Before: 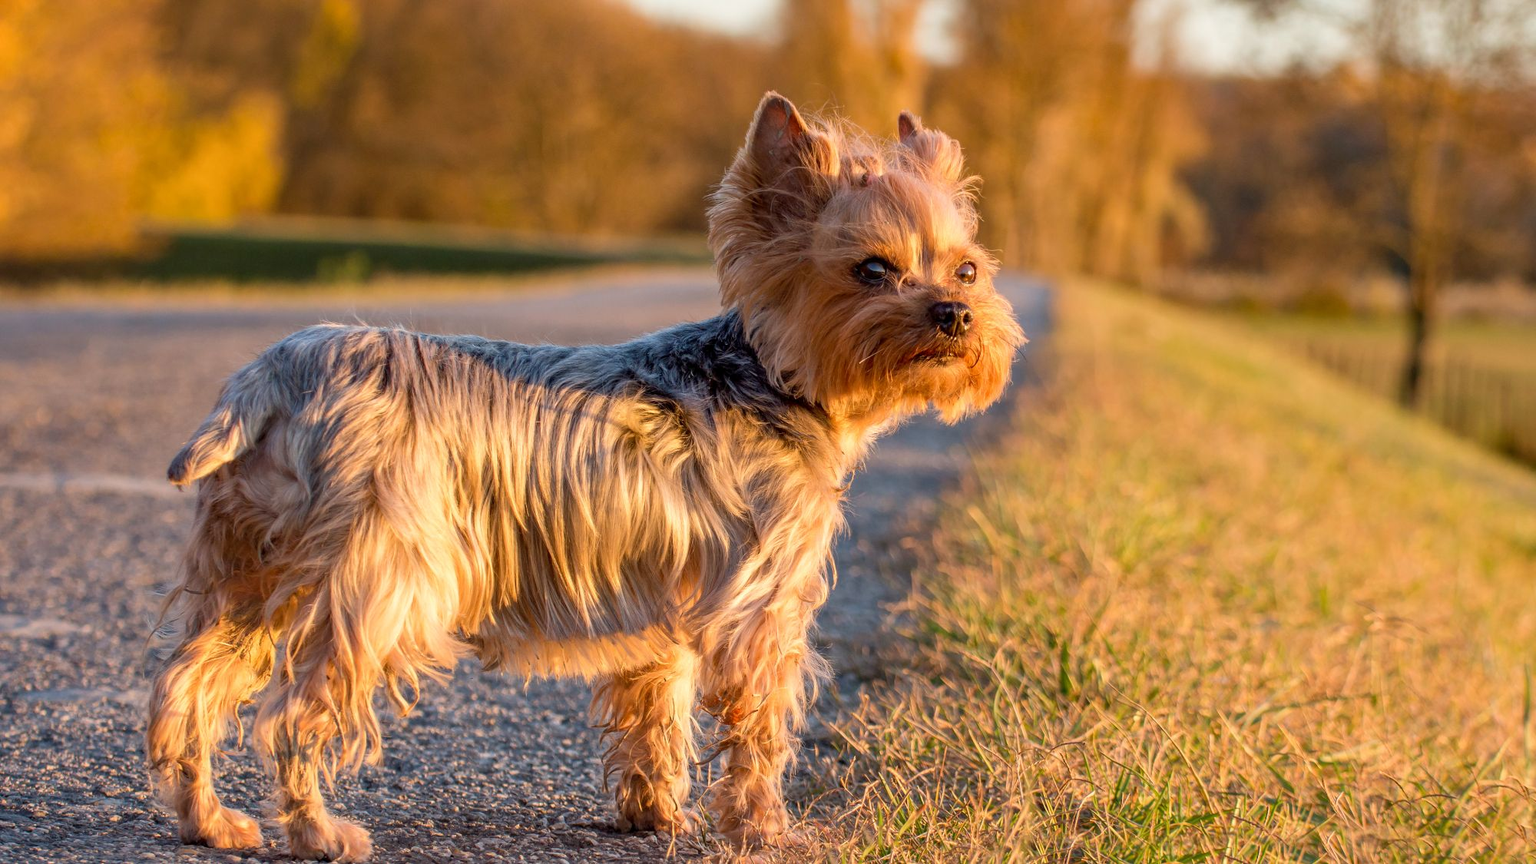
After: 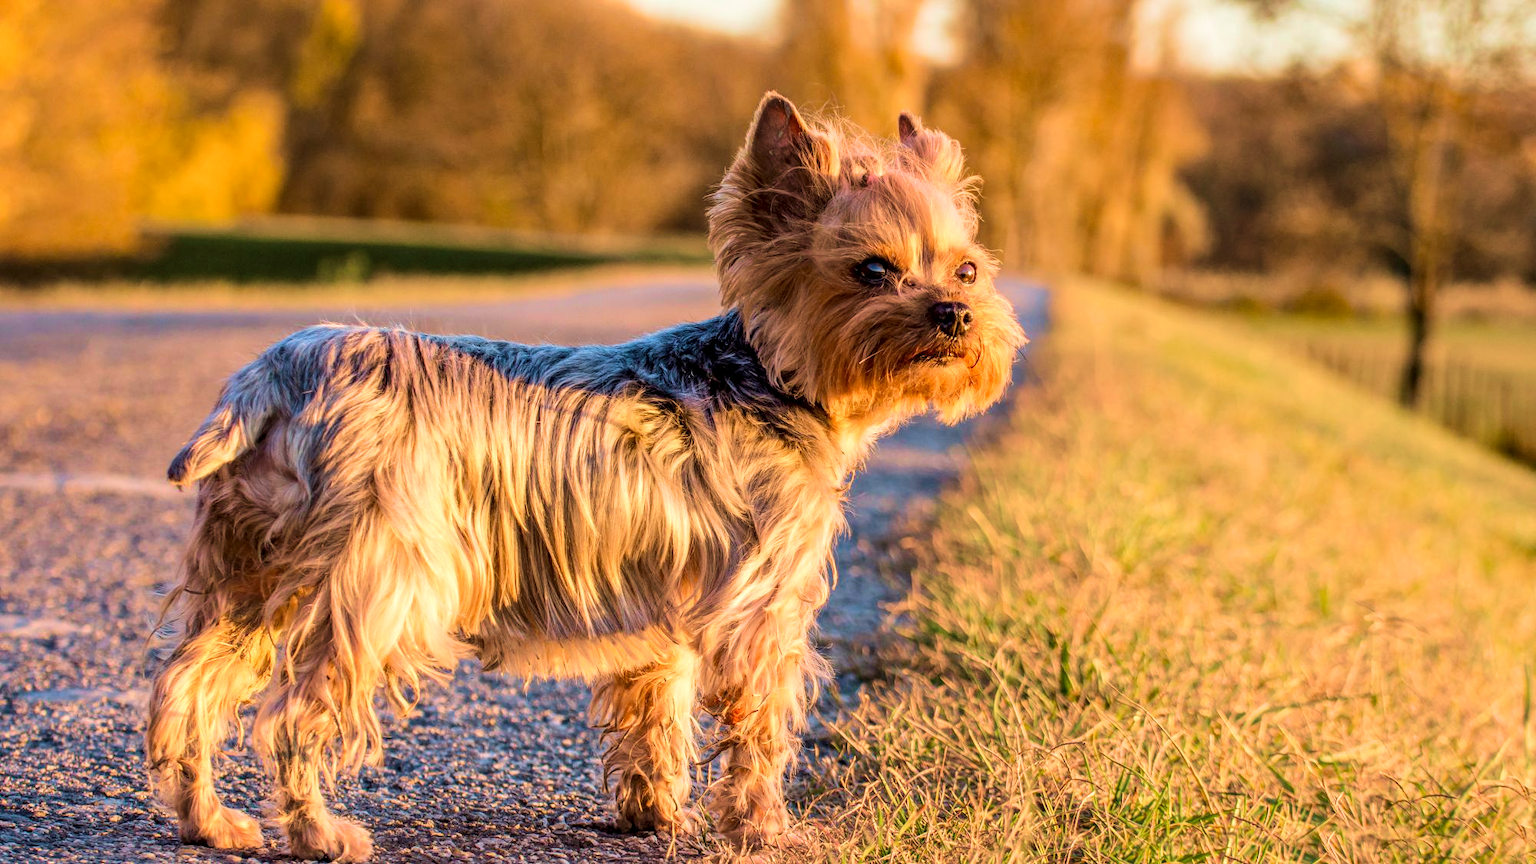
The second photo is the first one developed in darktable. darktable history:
velvia: strength 74.24%
local contrast: on, module defaults
tone curve: curves: ch0 [(0, 0) (0.071, 0.047) (0.266, 0.26) (0.483, 0.554) (0.753, 0.811) (1, 0.983)]; ch1 [(0, 0) (0.346, 0.307) (0.408, 0.369) (0.463, 0.443) (0.482, 0.493) (0.502, 0.5) (0.517, 0.502) (0.55, 0.548) (0.597, 0.624) (0.651, 0.698) (1, 1)]; ch2 [(0, 0) (0.346, 0.34) (0.434, 0.46) (0.485, 0.494) (0.5, 0.494) (0.517, 0.506) (0.535, 0.529) (0.583, 0.611) (0.625, 0.666) (1, 1)], color space Lab, linked channels, preserve colors none
